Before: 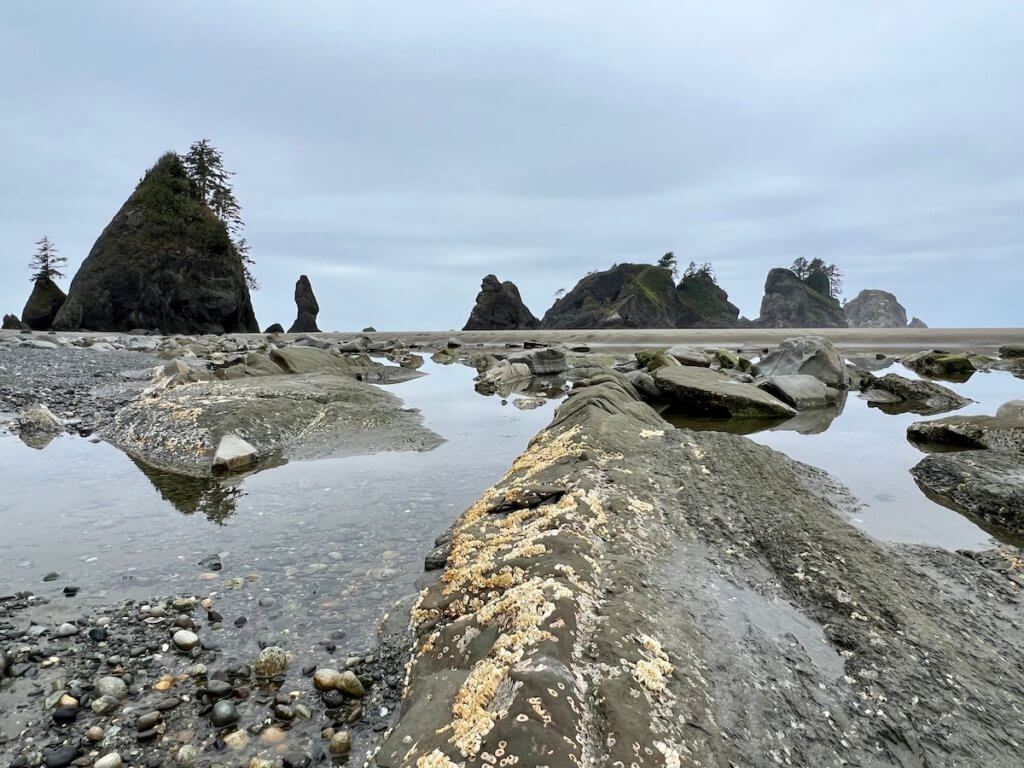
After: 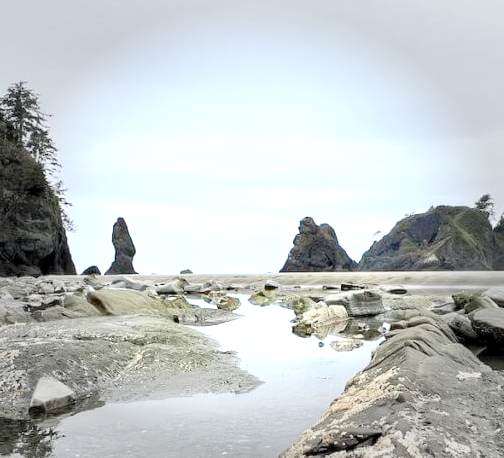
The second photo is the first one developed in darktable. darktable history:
levels: levels [0.008, 0.318, 0.836]
vignetting: fall-off start 48.88%, brightness -0.445, saturation -0.687, automatic ratio true, width/height ratio 1.287
tone equalizer: -8 EV -0.422 EV, -7 EV -0.425 EV, -6 EV -0.328 EV, -5 EV -0.234 EV, -3 EV 0.245 EV, -2 EV 0.336 EV, -1 EV 0.407 EV, +0 EV 0.436 EV, edges refinement/feathering 500, mask exposure compensation -1.57 EV, preserve details no
crop: left 17.942%, top 7.654%, right 32.813%, bottom 32.634%
